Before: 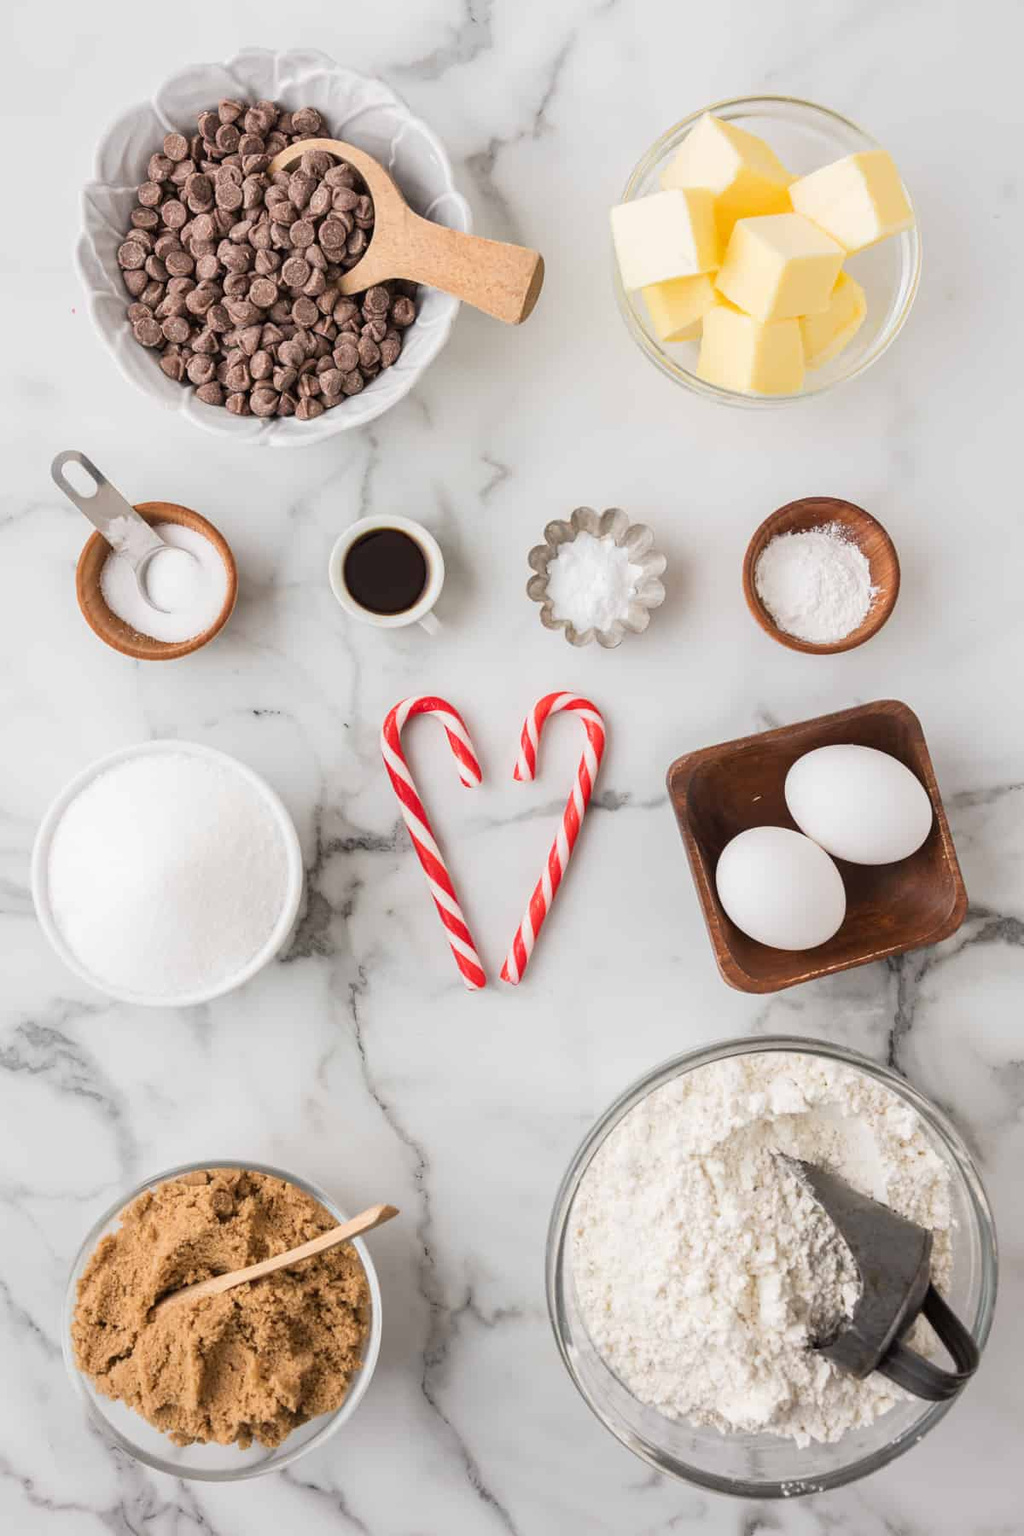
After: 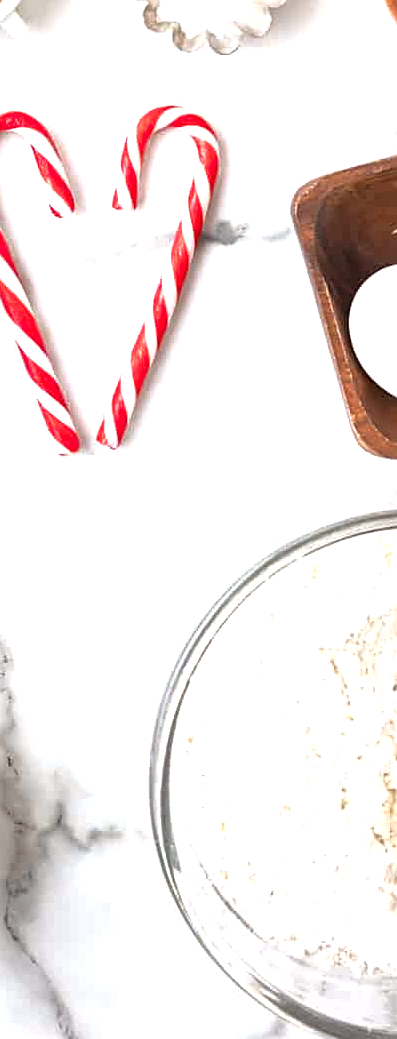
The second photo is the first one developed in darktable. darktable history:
local contrast: mode bilateral grid, contrast 50, coarseness 50, detail 150%, midtone range 0.2
exposure: black level correction 0, exposure 0.95 EV, compensate exposure bias true, compensate highlight preservation false
white balance: red 0.988, blue 1.017
crop: left 40.878%, top 39.176%, right 25.993%, bottom 3.081%
sharpen: on, module defaults
